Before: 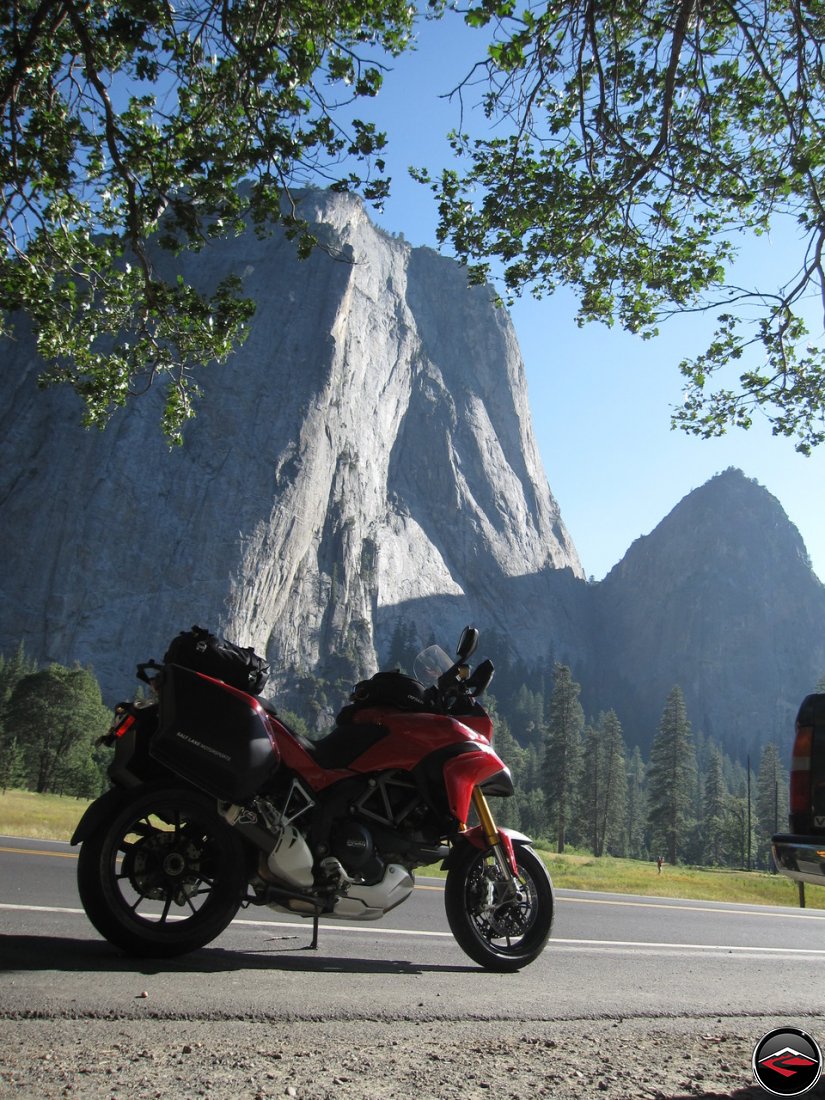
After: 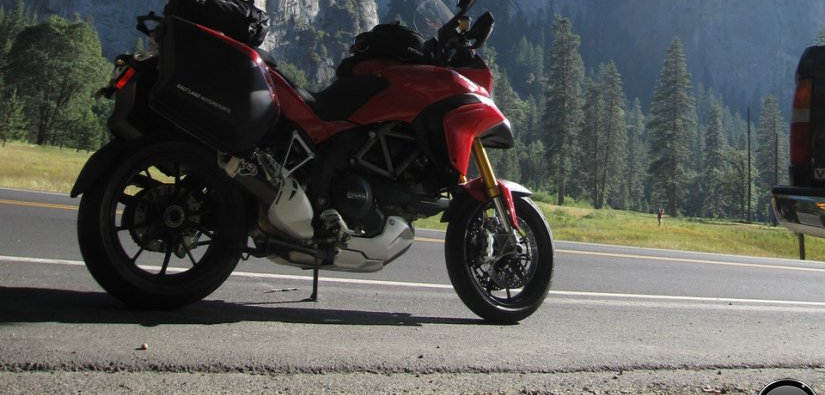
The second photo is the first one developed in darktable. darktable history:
crop and rotate: top 58.929%, bottom 5.112%
